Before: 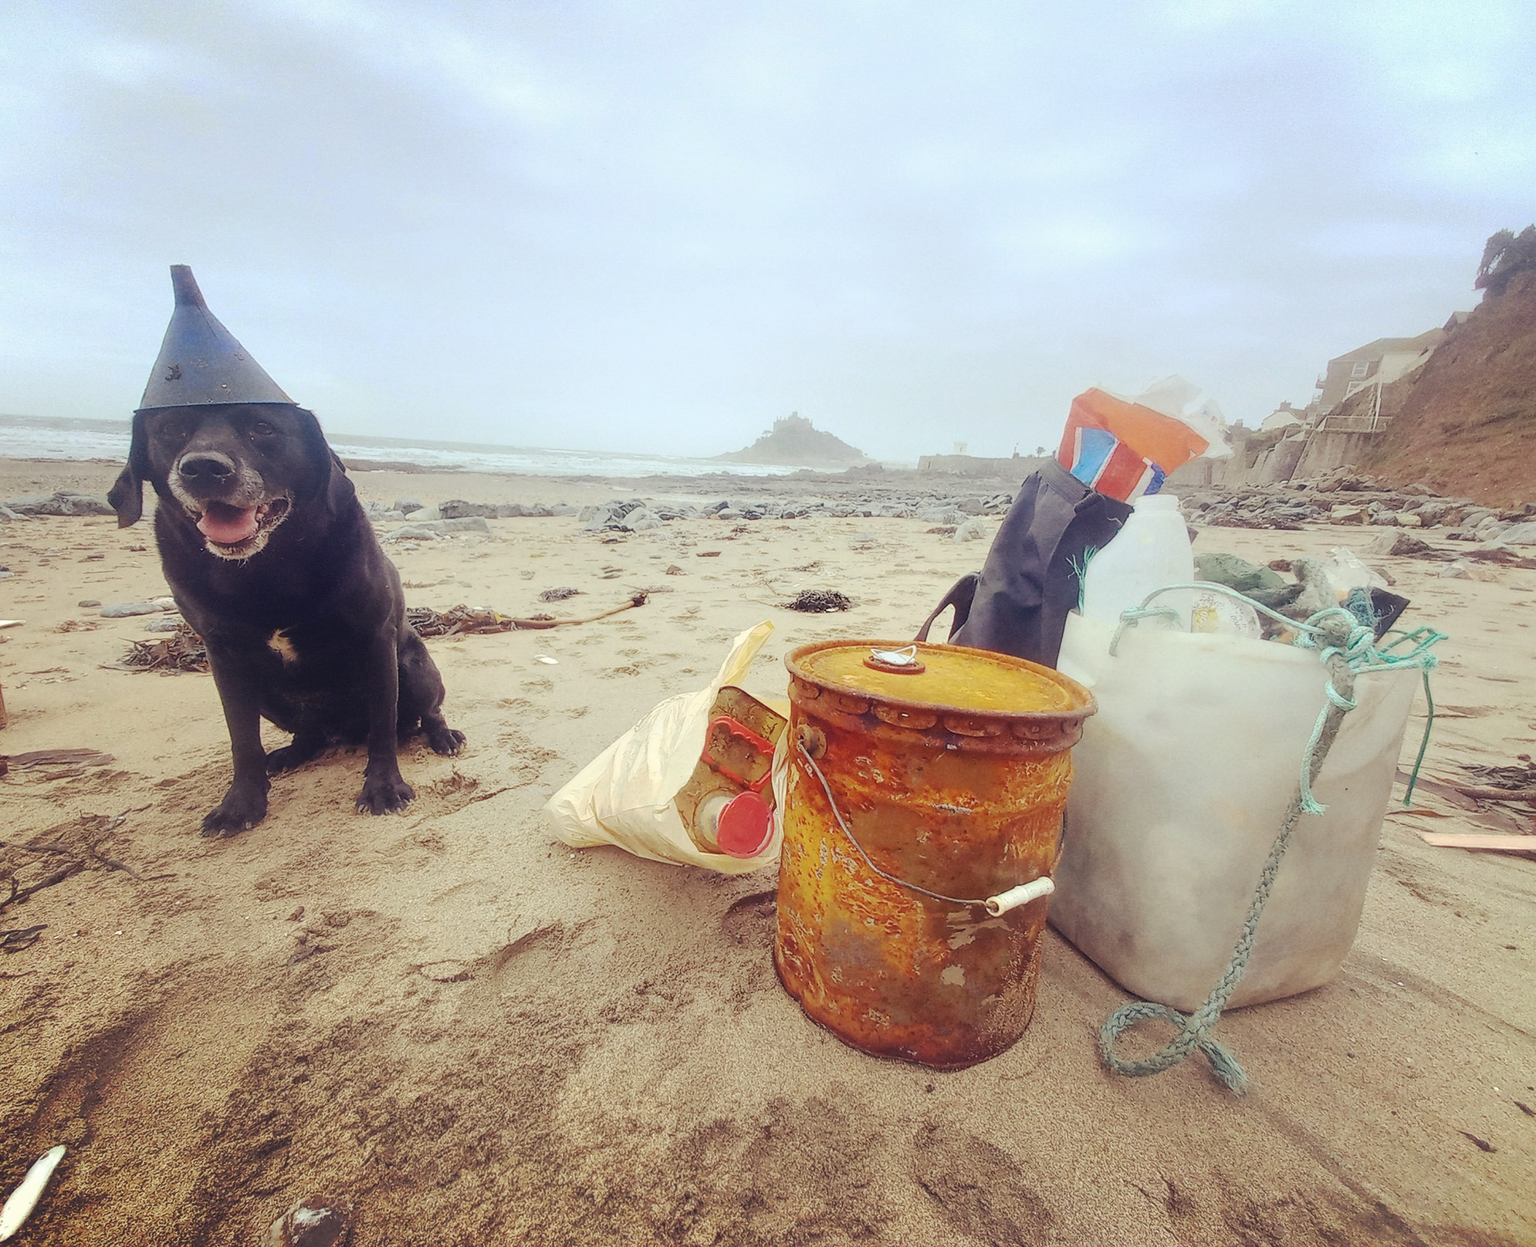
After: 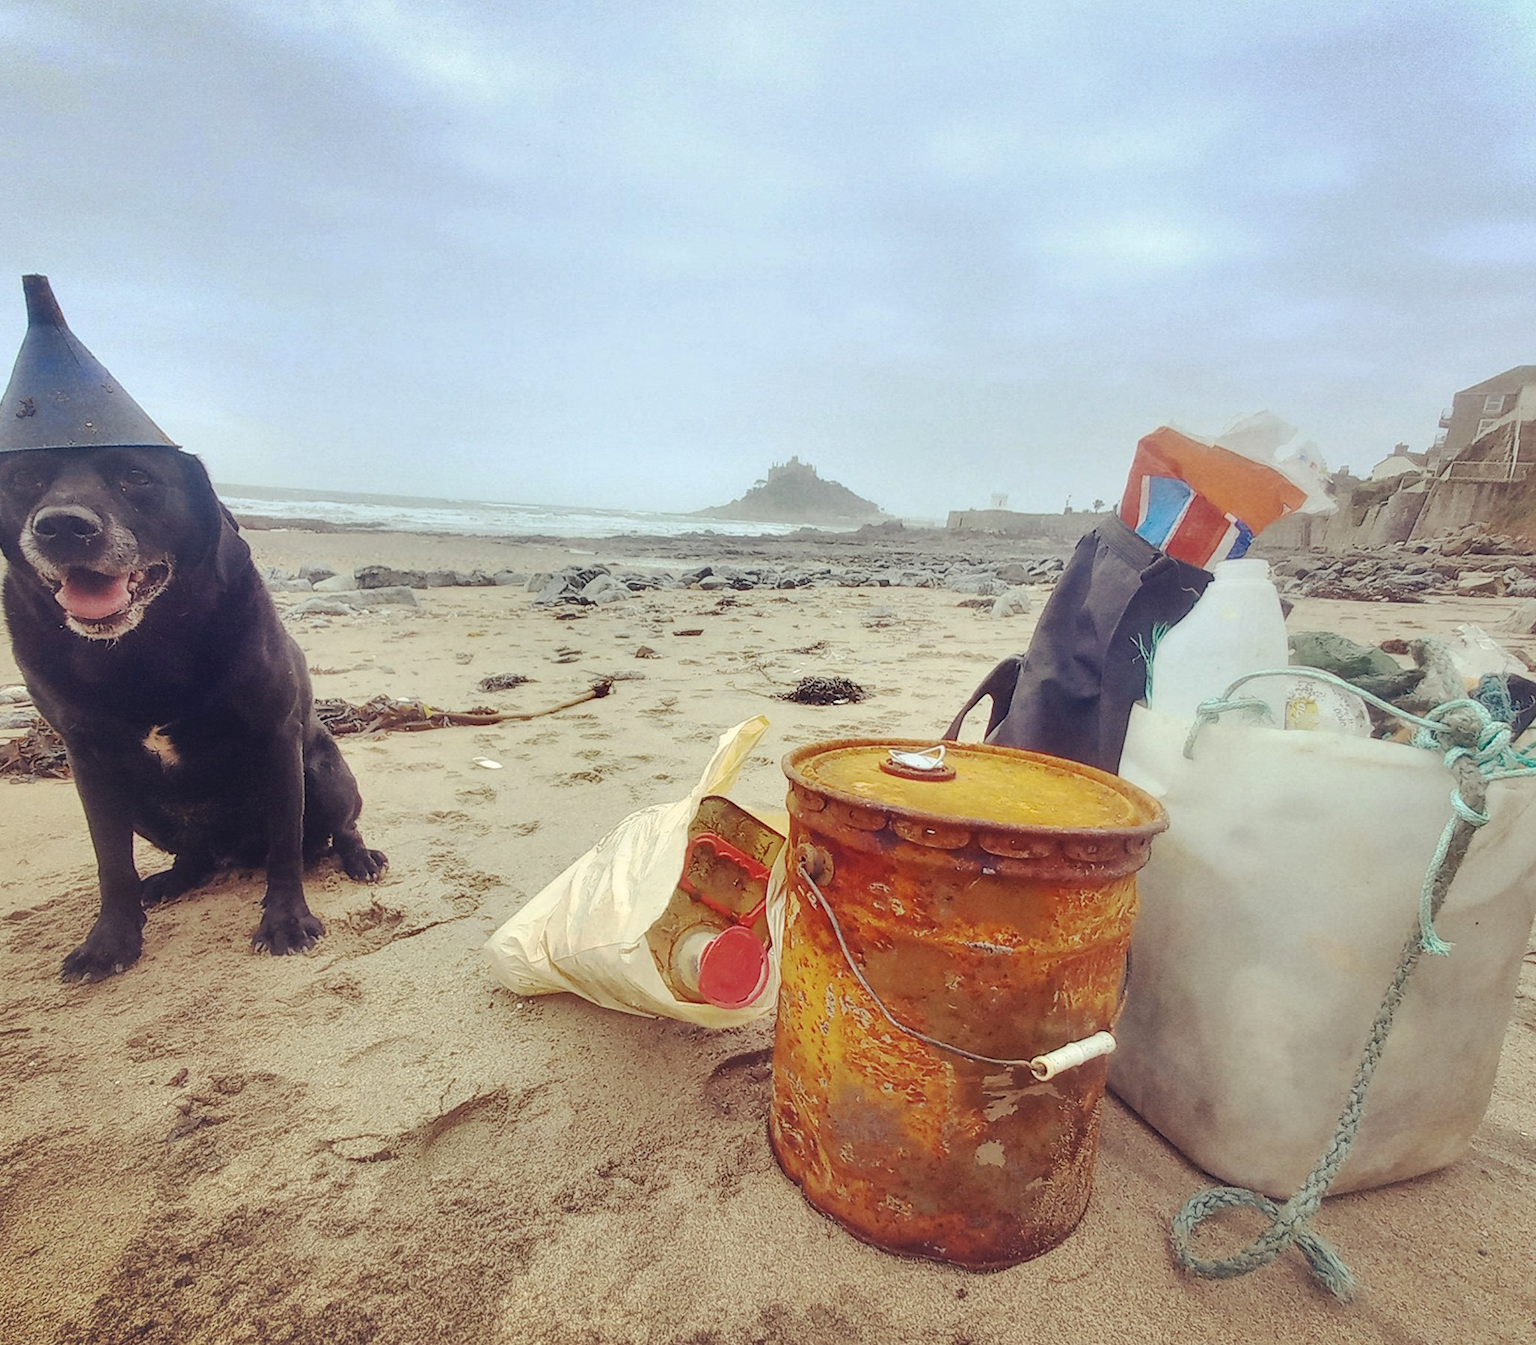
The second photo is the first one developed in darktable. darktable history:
crop: left 9.955%, top 3.468%, right 9.158%, bottom 9.221%
shadows and highlights: soften with gaussian
tone equalizer: mask exposure compensation -0.503 EV
